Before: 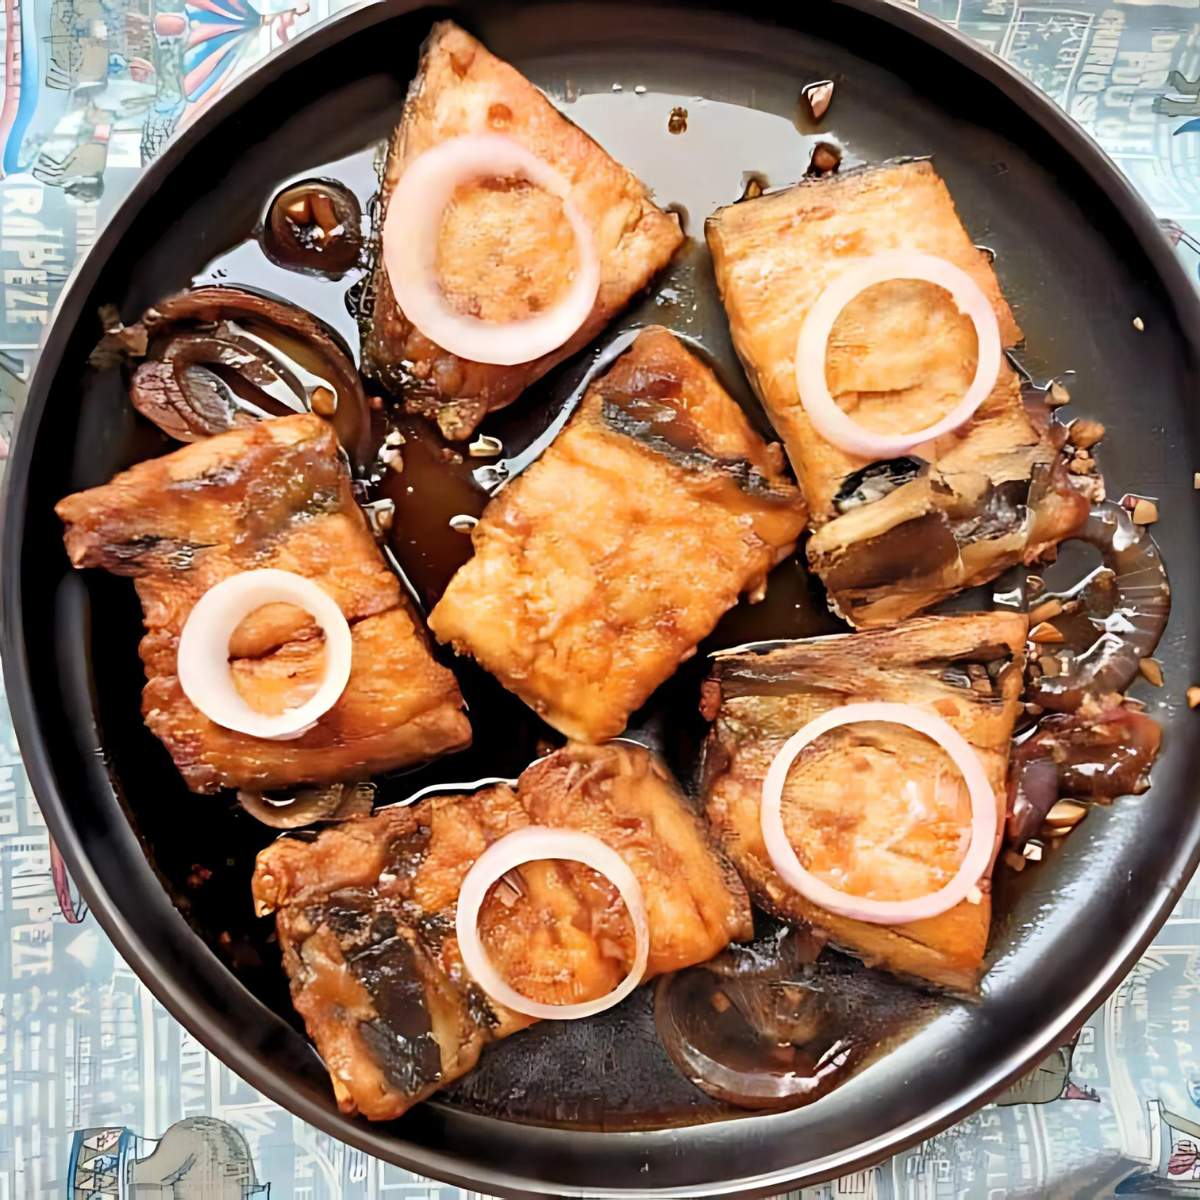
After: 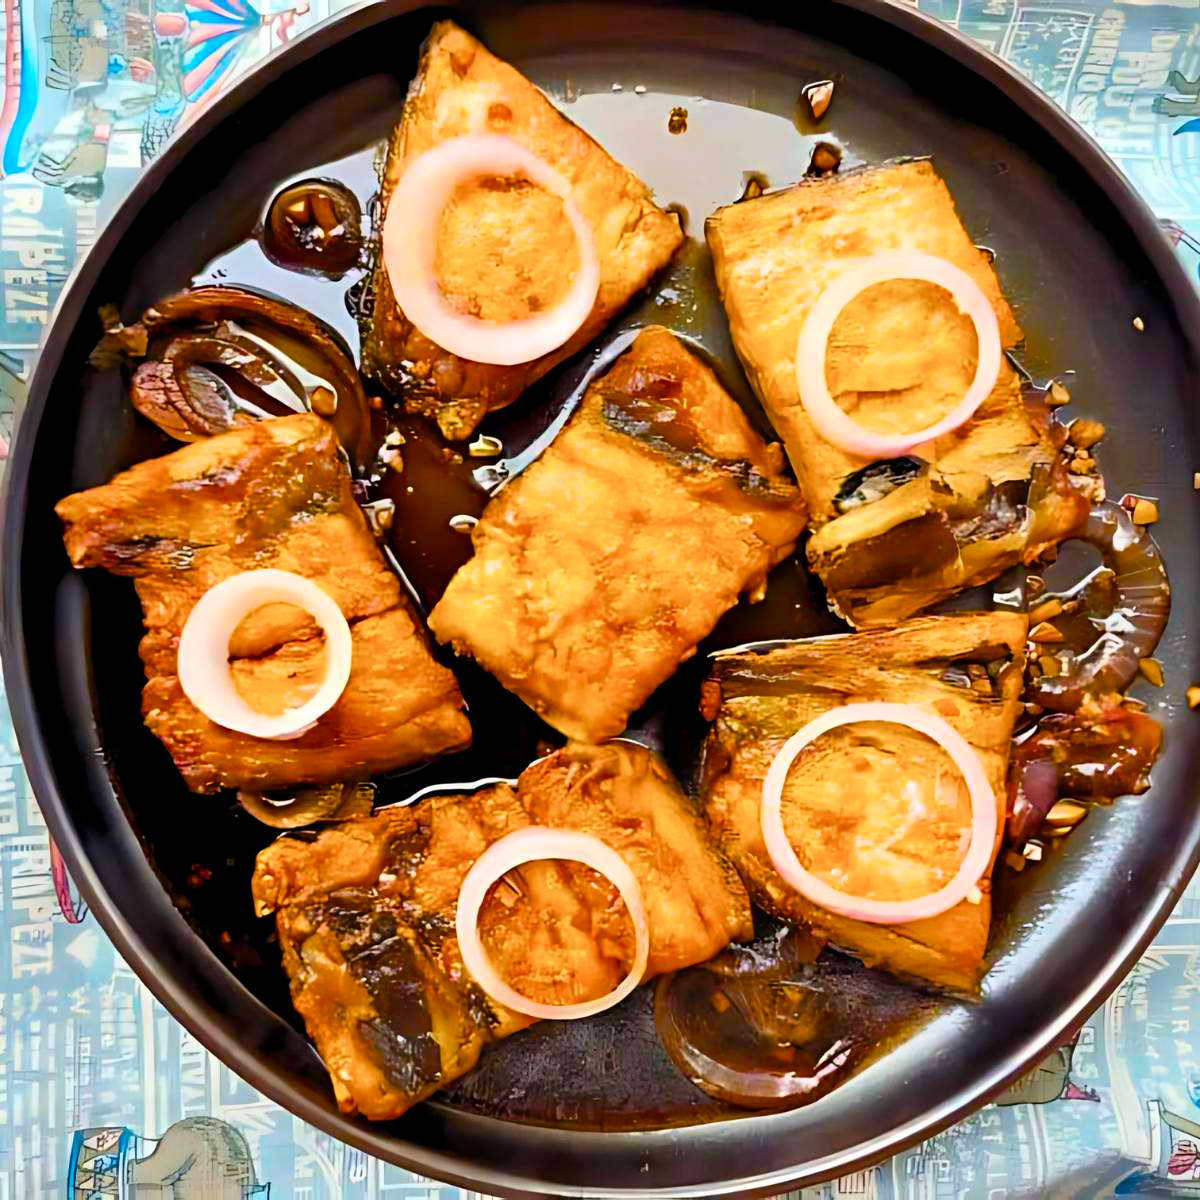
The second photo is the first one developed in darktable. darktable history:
color balance rgb: linear chroma grading › highlights 99.913%, linear chroma grading › global chroma 23.707%, perceptual saturation grading › global saturation 20%, perceptual saturation grading › highlights -50.565%, perceptual saturation grading › shadows 30.825%, global vibrance 20%
